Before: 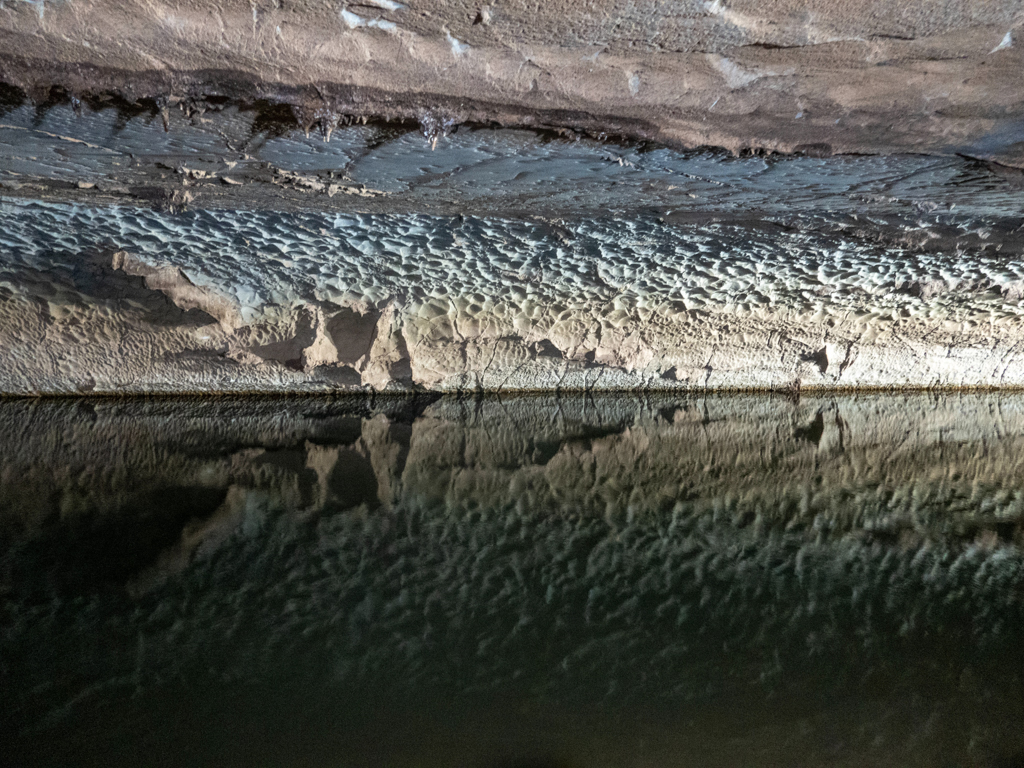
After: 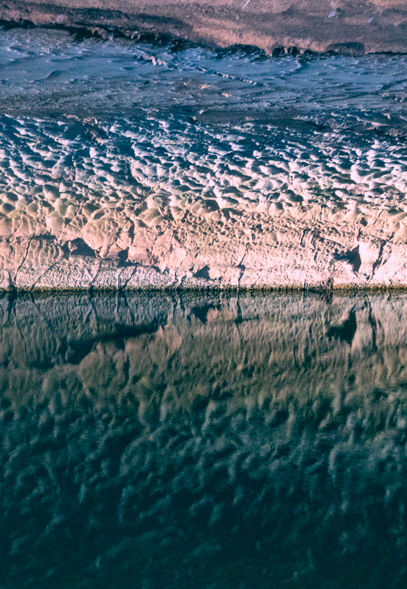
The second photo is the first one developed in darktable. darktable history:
shadows and highlights: shadows 25.34, highlights -47.94, soften with gaussian
crop: left 45.668%, top 13.258%, right 13.938%, bottom 10.044%
color correction: highlights a* 17.38, highlights b* 0.332, shadows a* -14.77, shadows b* -14.06, saturation 1.52
